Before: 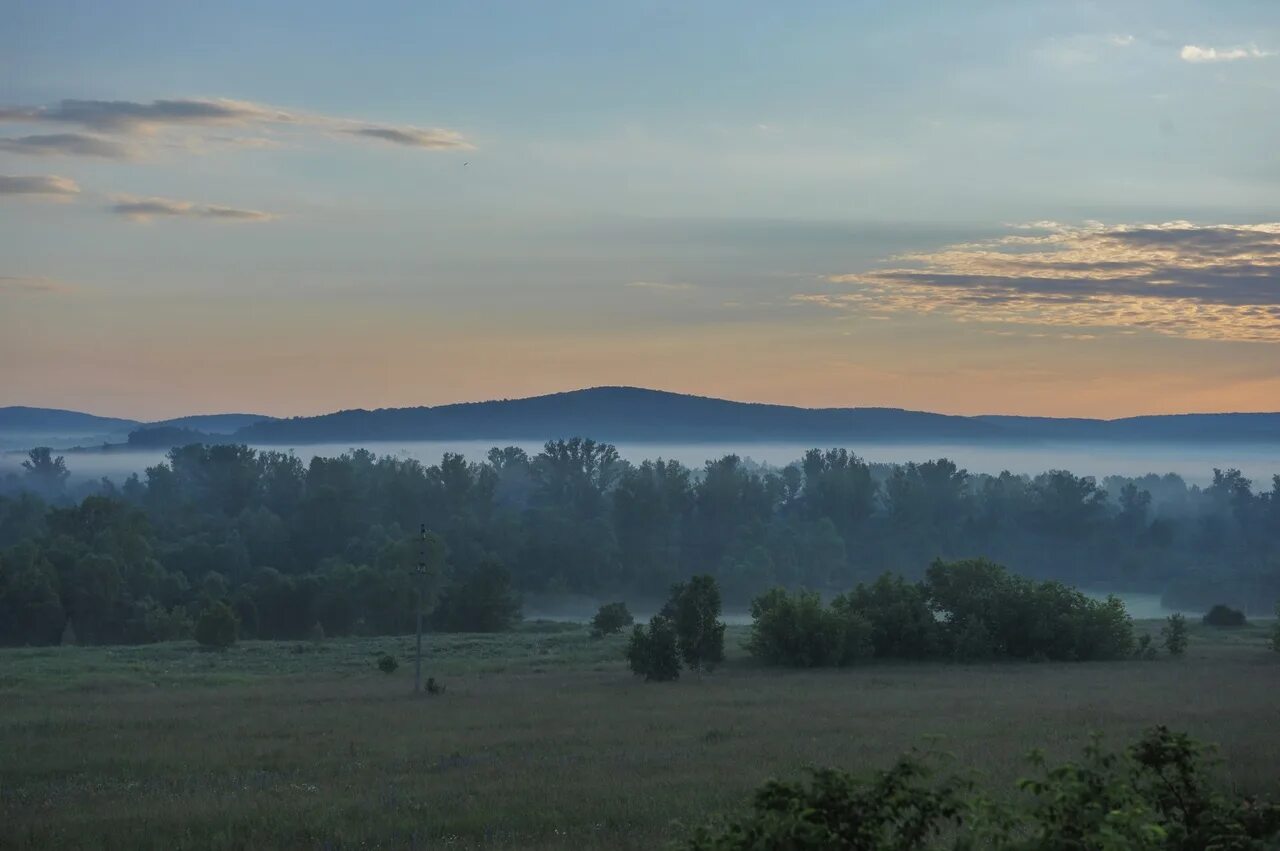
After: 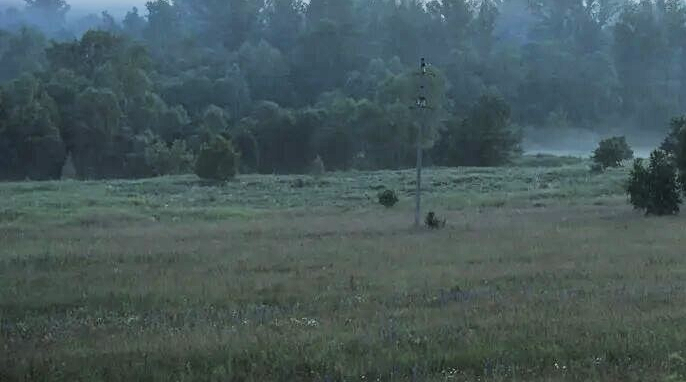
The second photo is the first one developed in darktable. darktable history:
crop and rotate: top 54.911%, right 46.367%, bottom 0.102%
sharpen: radius 1.235, amount 0.293, threshold 0.147
tone equalizer: -7 EV 0.156 EV, -6 EV 0.637 EV, -5 EV 1.16 EV, -4 EV 1.3 EV, -3 EV 1.14 EV, -2 EV 0.6 EV, -1 EV 0.165 EV, edges refinement/feathering 500, mask exposure compensation -1.57 EV, preserve details no
